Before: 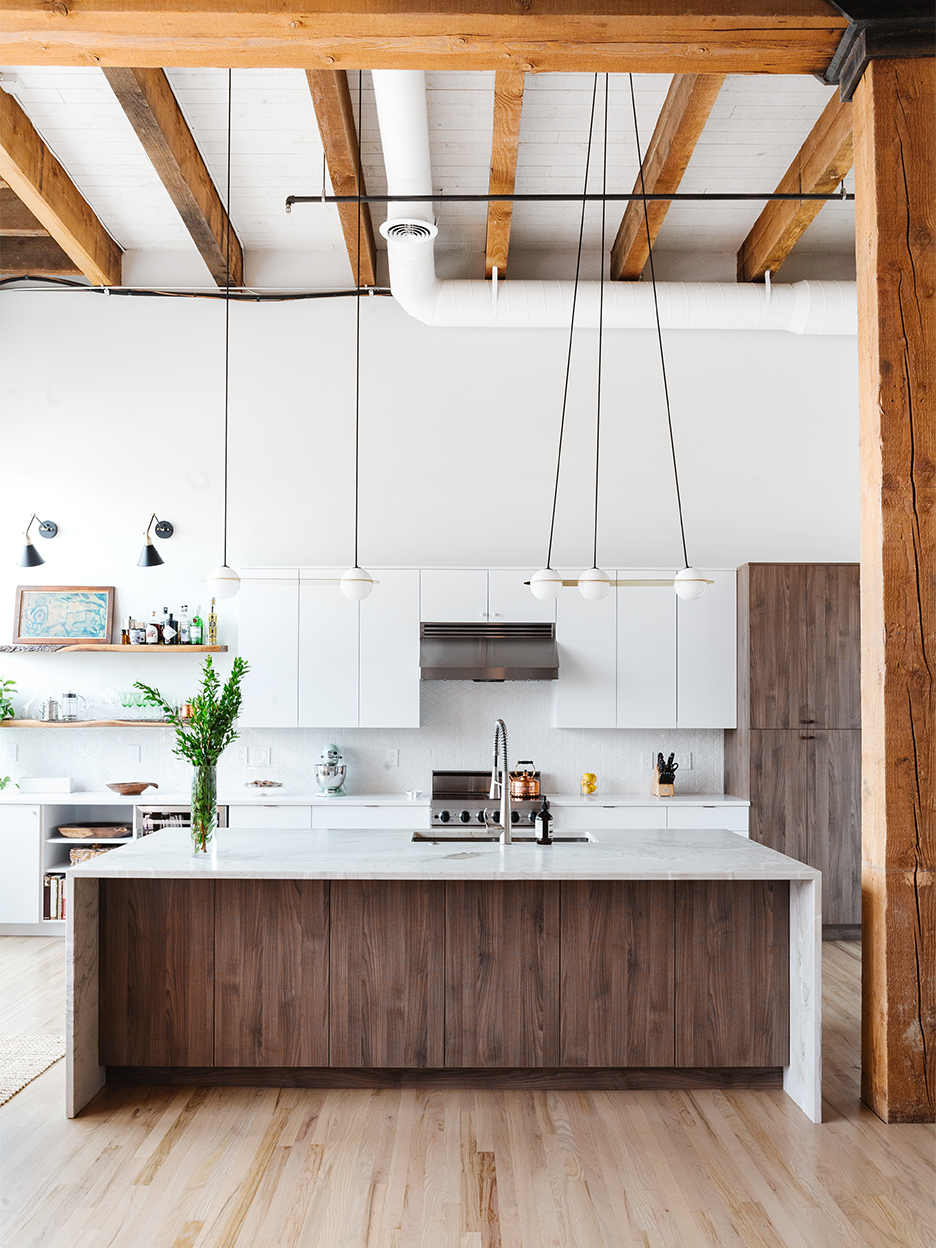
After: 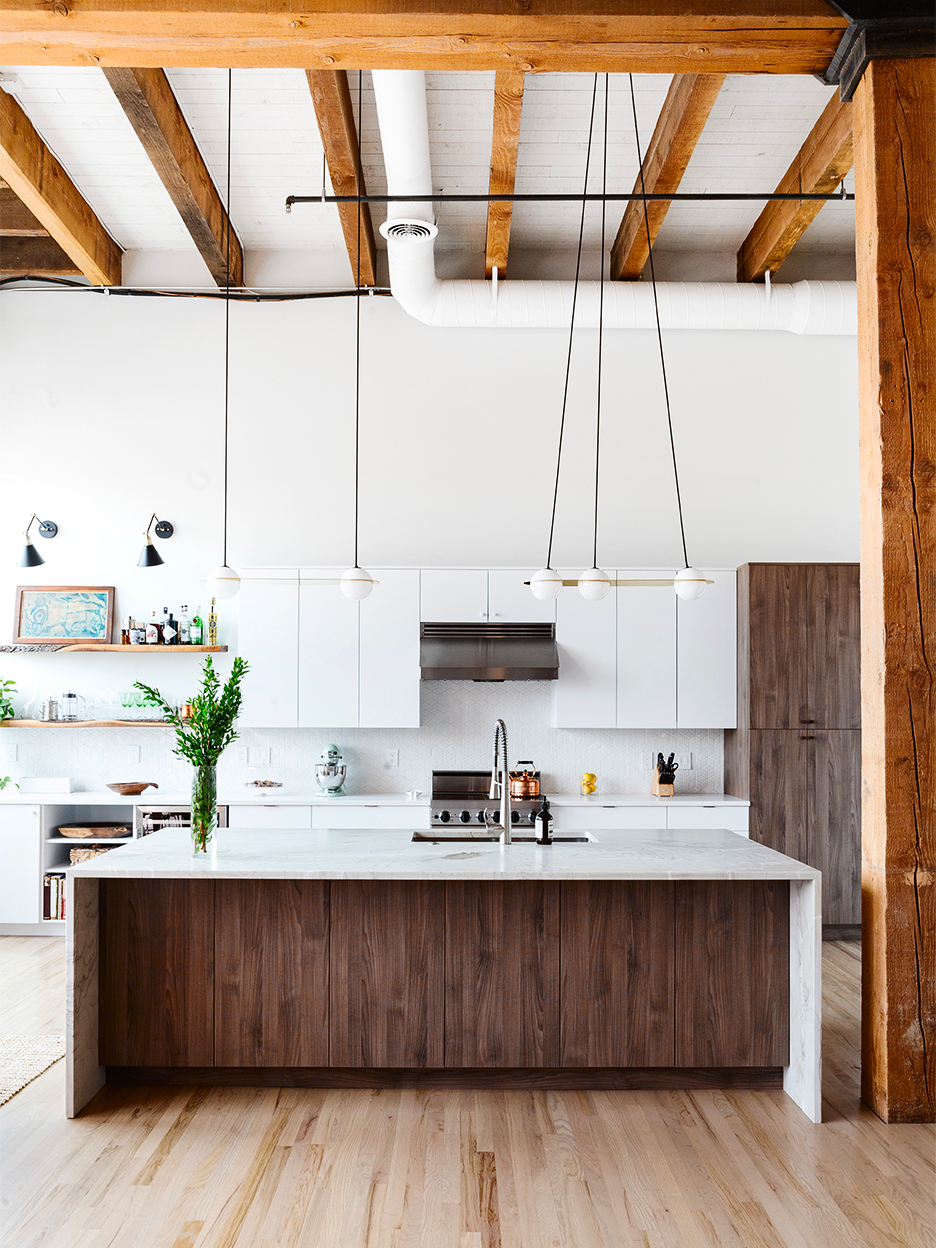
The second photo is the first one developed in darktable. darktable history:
contrast brightness saturation: contrast 0.131, brightness -0.056, saturation 0.159
